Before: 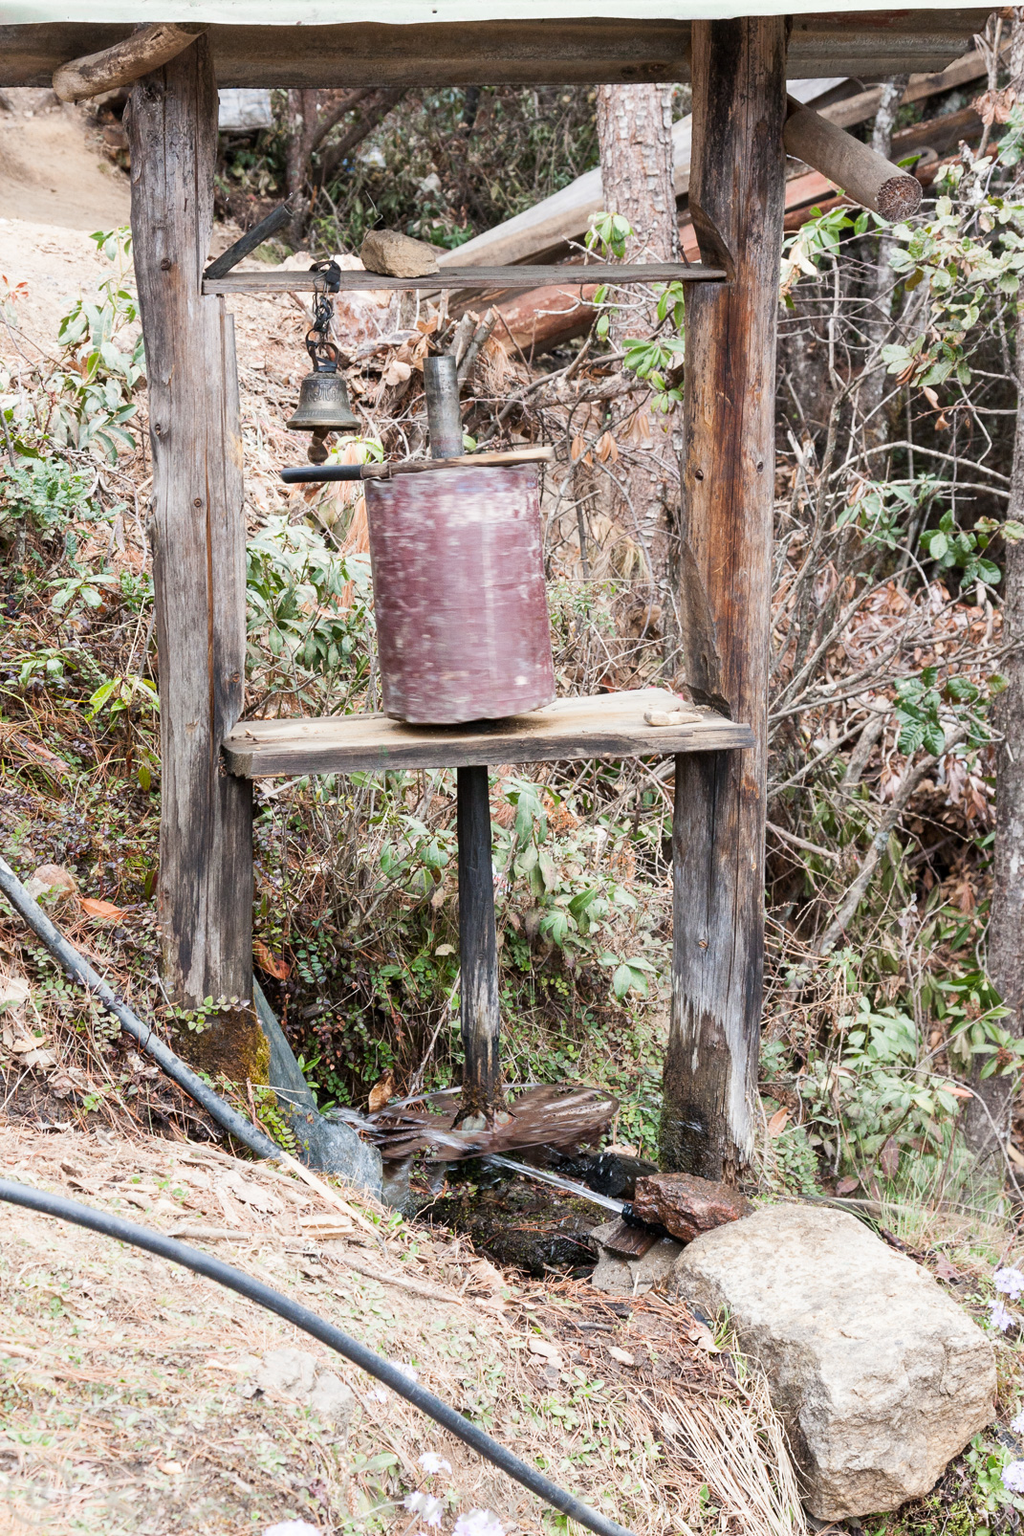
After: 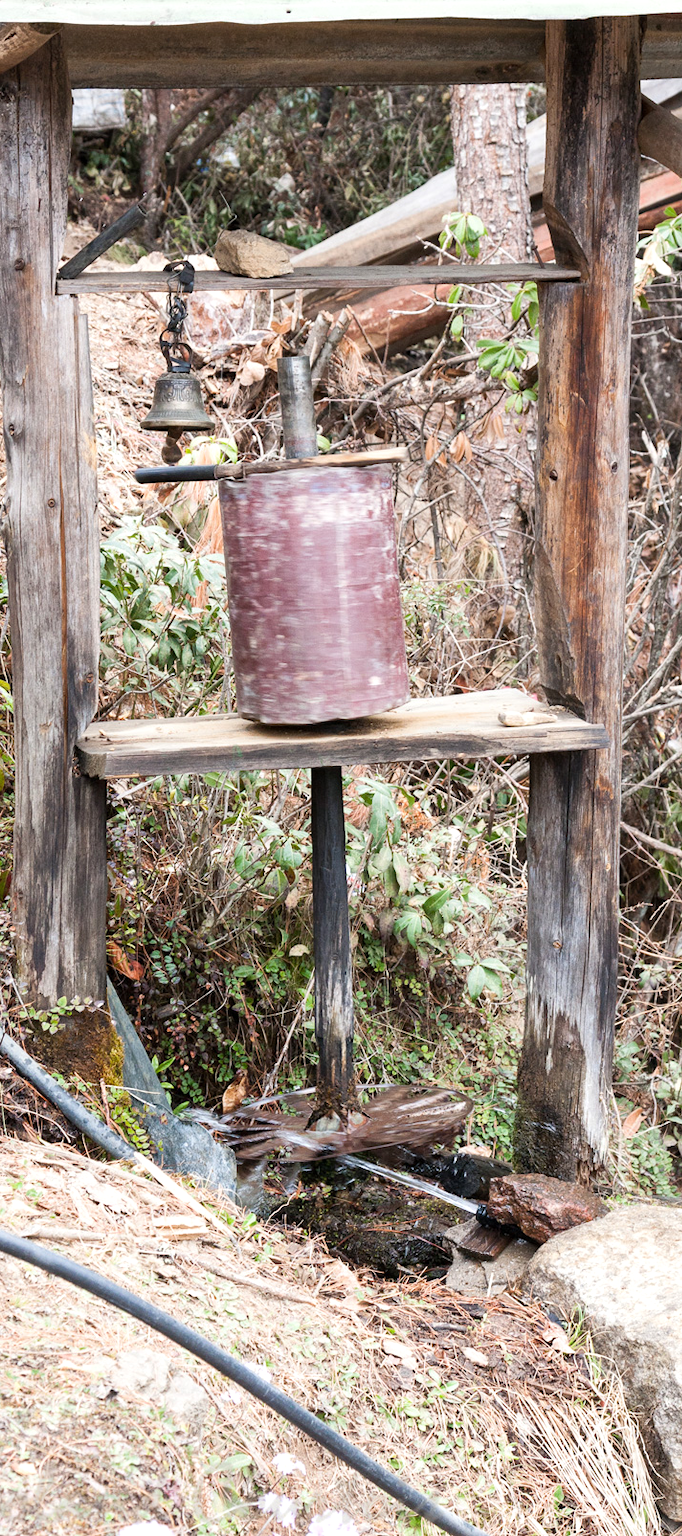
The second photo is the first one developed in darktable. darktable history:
exposure: exposure 0.2 EV, compensate highlight preservation false
crop and rotate: left 14.292%, right 19.041%
